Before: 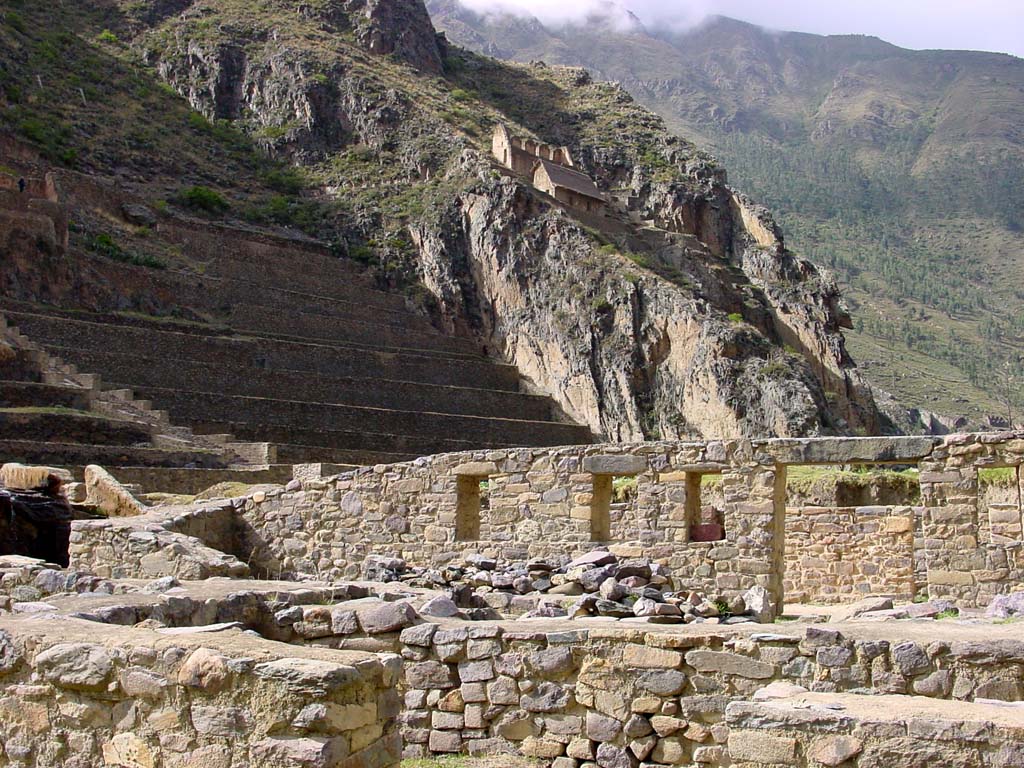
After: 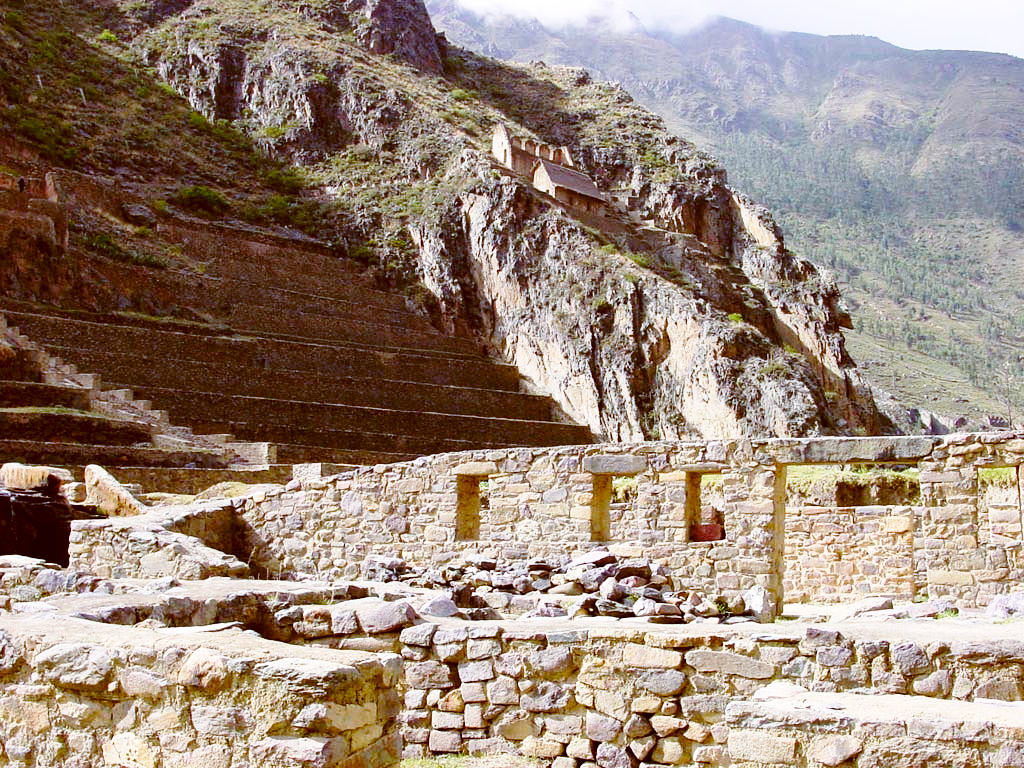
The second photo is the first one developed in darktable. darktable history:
base curve: curves: ch0 [(0, 0) (0.028, 0.03) (0.121, 0.232) (0.46, 0.748) (0.859, 0.968) (1, 1)], preserve colors none
color balance: lift [1, 1.015, 1.004, 0.985], gamma [1, 0.958, 0.971, 1.042], gain [1, 0.956, 0.977, 1.044]
contrast equalizer: y [[0.518, 0.517, 0.501, 0.5, 0.5, 0.5], [0.5 ×6], [0.5 ×6], [0 ×6], [0 ×6]]
